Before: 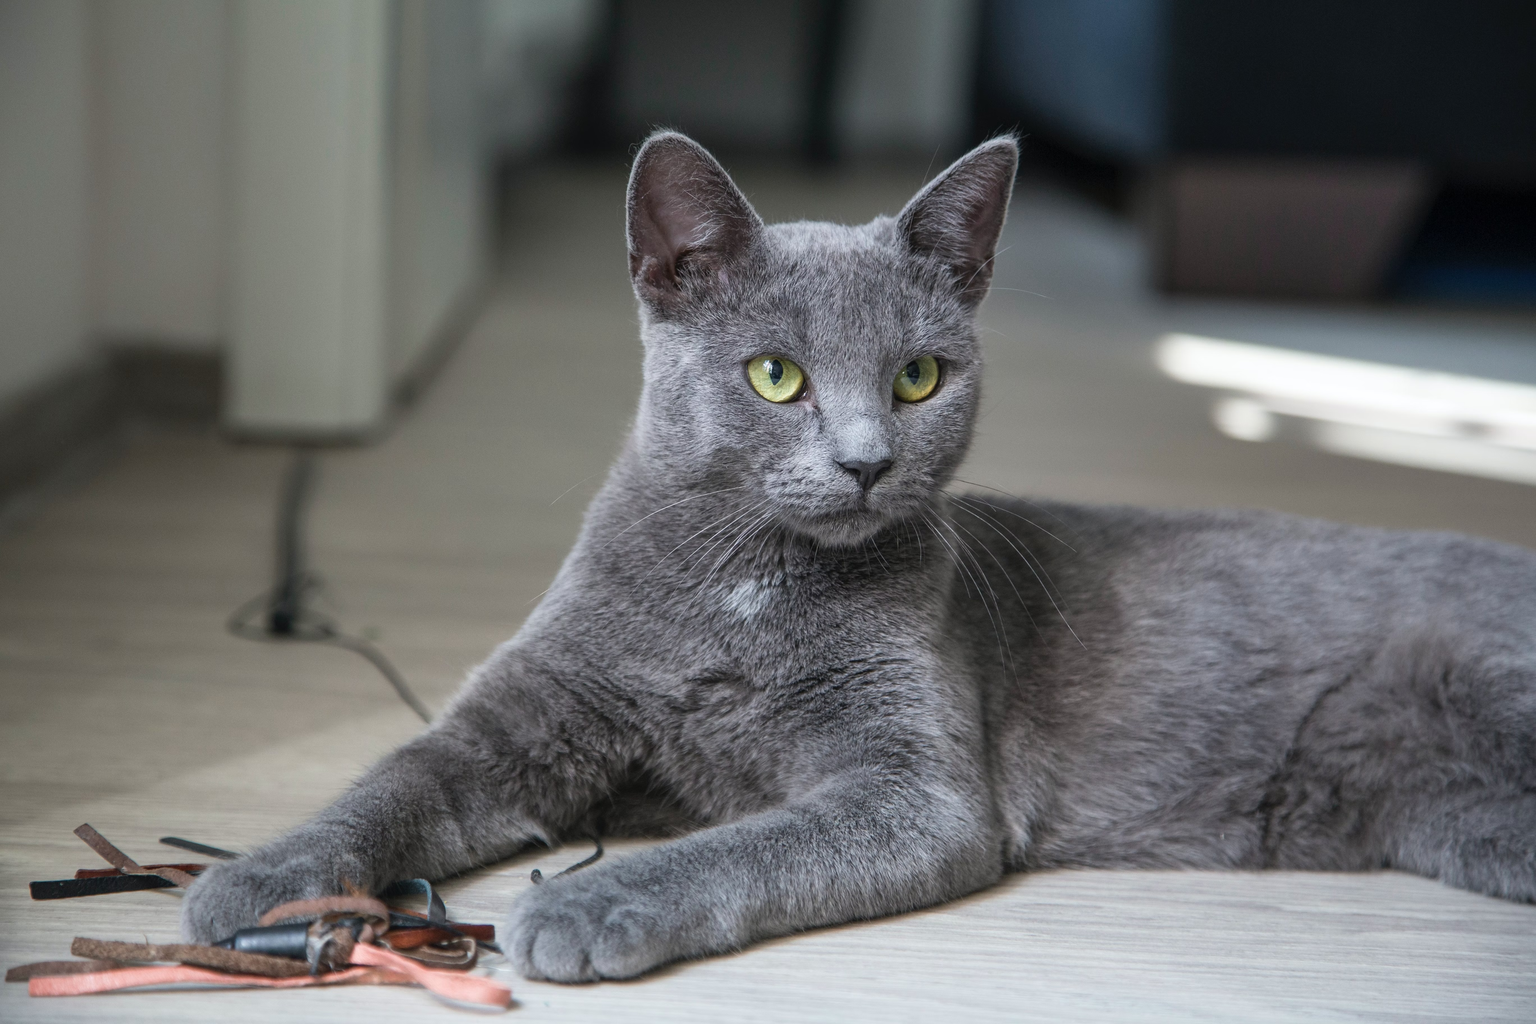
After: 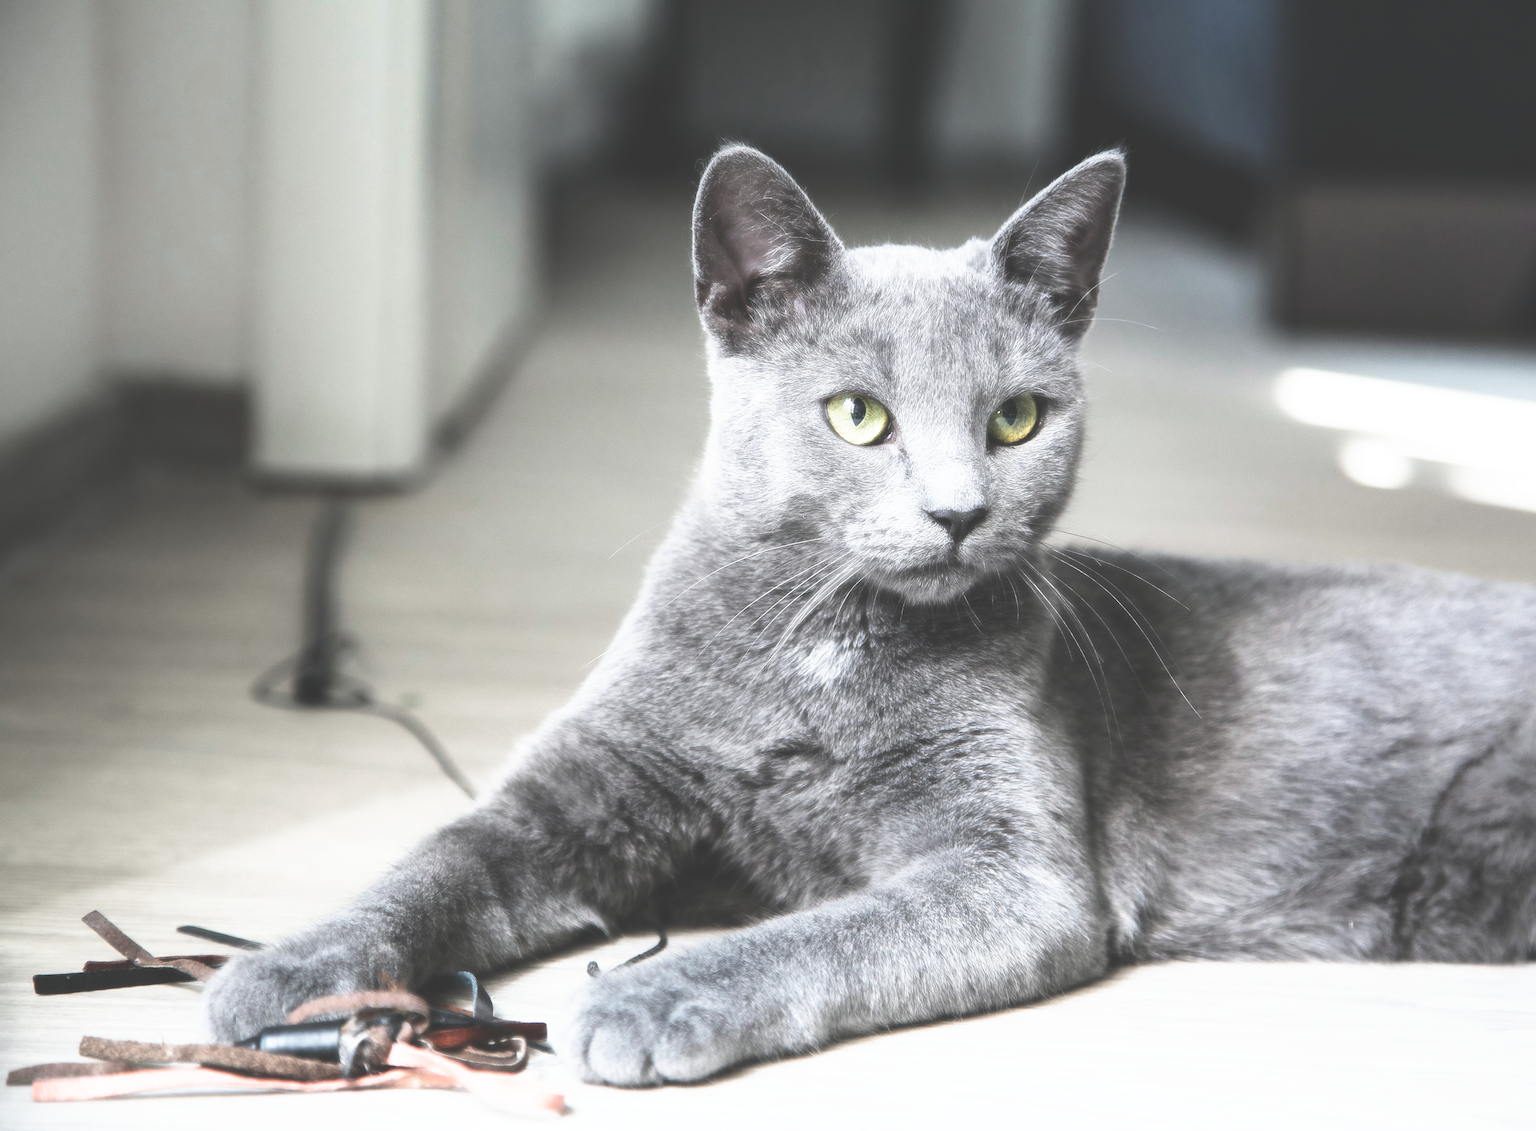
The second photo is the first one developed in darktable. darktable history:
base curve: curves: ch0 [(0, 0.036) (0.007, 0.037) (0.604, 0.887) (1, 1)], preserve colors none
exposure: black level correction 0.007, compensate highlight preservation false
sharpen: on, module defaults
crop: right 9.509%, bottom 0.031%
haze removal: strength -0.9, distance 0.225, compatibility mode true, adaptive false
contrast equalizer: y [[0.5 ×6], [0.5 ×6], [0.5, 0.5, 0.501, 0.545, 0.707, 0.863], [0 ×6], [0 ×6]]
tone equalizer: -8 EV -0.001 EV, -7 EV 0.001 EV, -6 EV -0.002 EV, -5 EV -0.003 EV, -4 EV -0.062 EV, -3 EV -0.222 EV, -2 EV -0.267 EV, -1 EV 0.105 EV, +0 EV 0.303 EV
